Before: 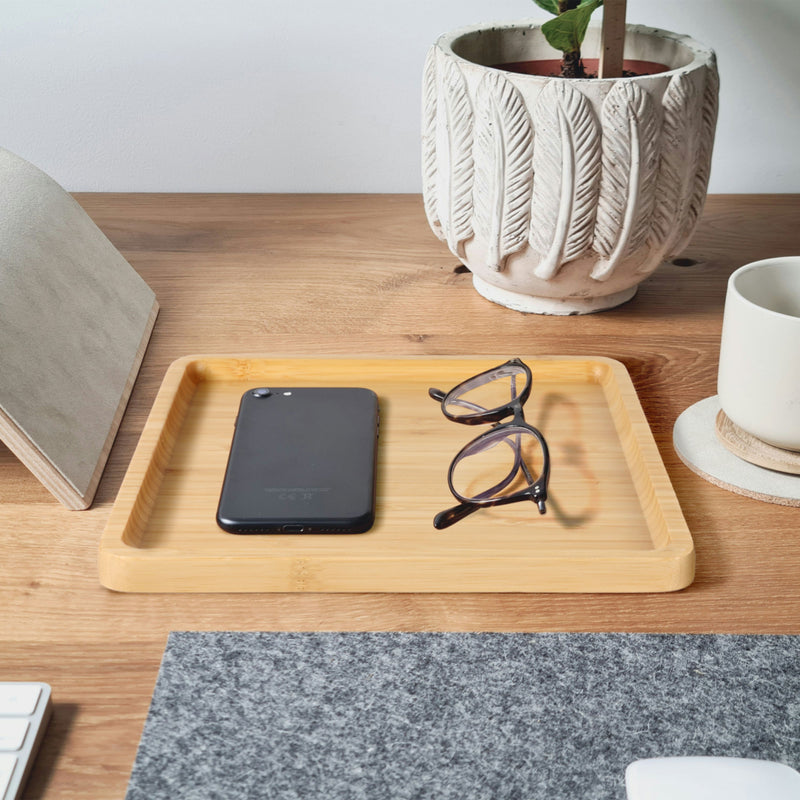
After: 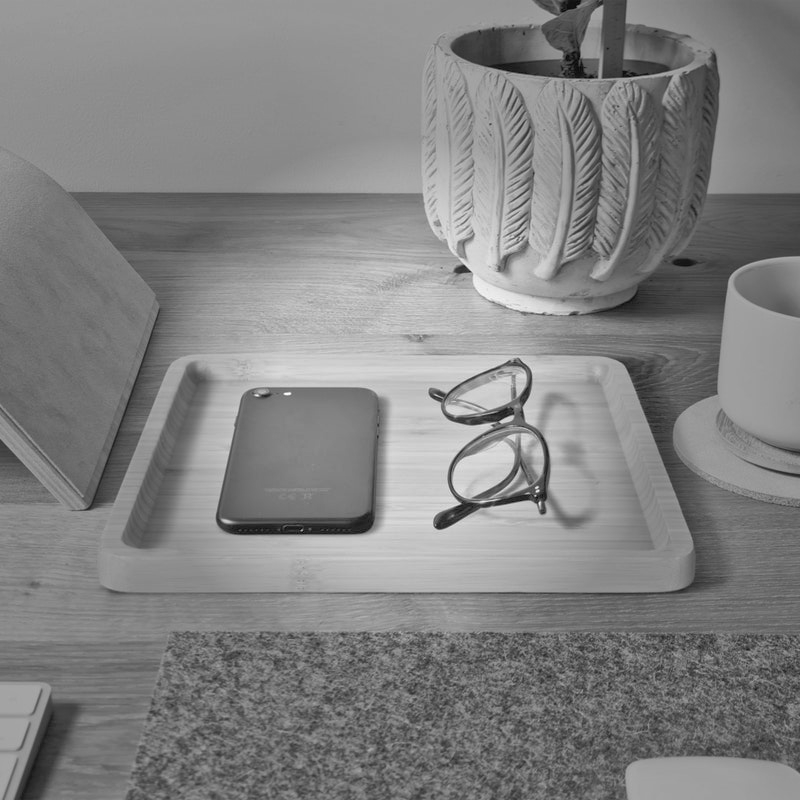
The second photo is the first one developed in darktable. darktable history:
tone equalizer: -7 EV 0.15 EV, -6 EV 0.6 EV, -5 EV 1.15 EV, -4 EV 1.33 EV, -3 EV 1.15 EV, -2 EV 0.6 EV, -1 EV 0.15 EV, mask exposure compensation -0.5 EV
vignetting: fall-off start 31.28%, fall-off radius 34.64%, brightness -0.575
monochrome: on, module defaults
